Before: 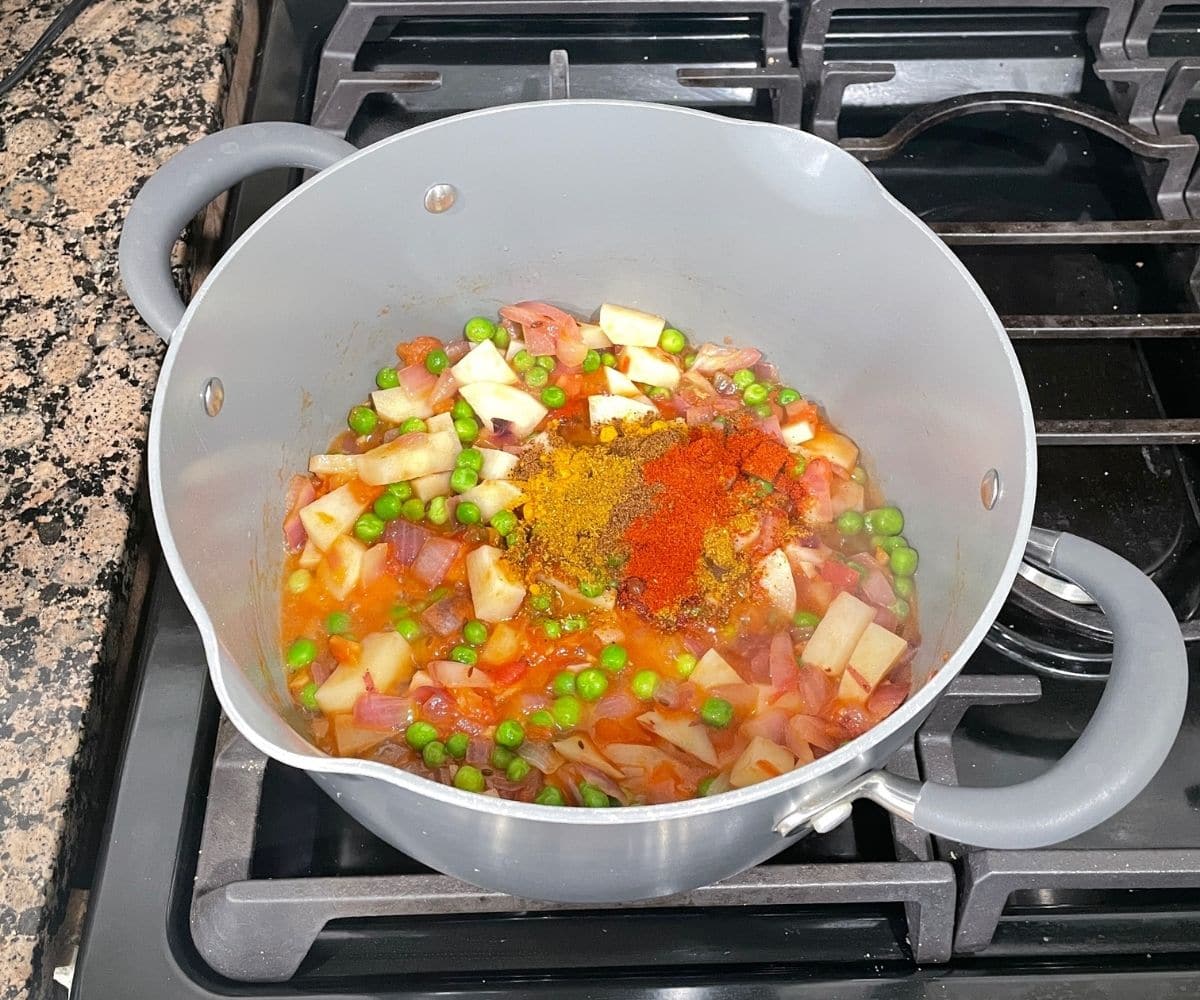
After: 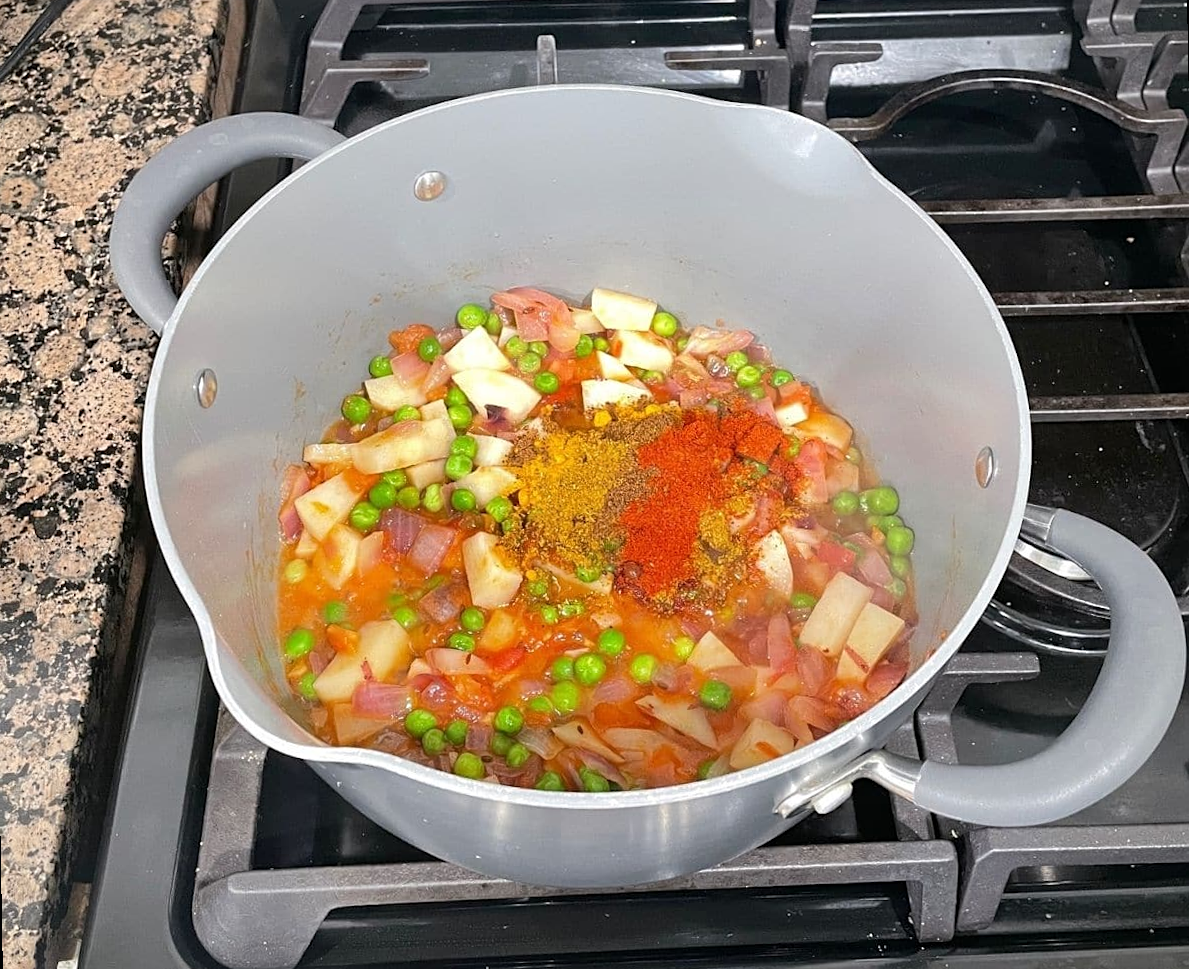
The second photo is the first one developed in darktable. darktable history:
rotate and perspective: rotation -1°, crop left 0.011, crop right 0.989, crop top 0.025, crop bottom 0.975
sharpen: amount 0.2
